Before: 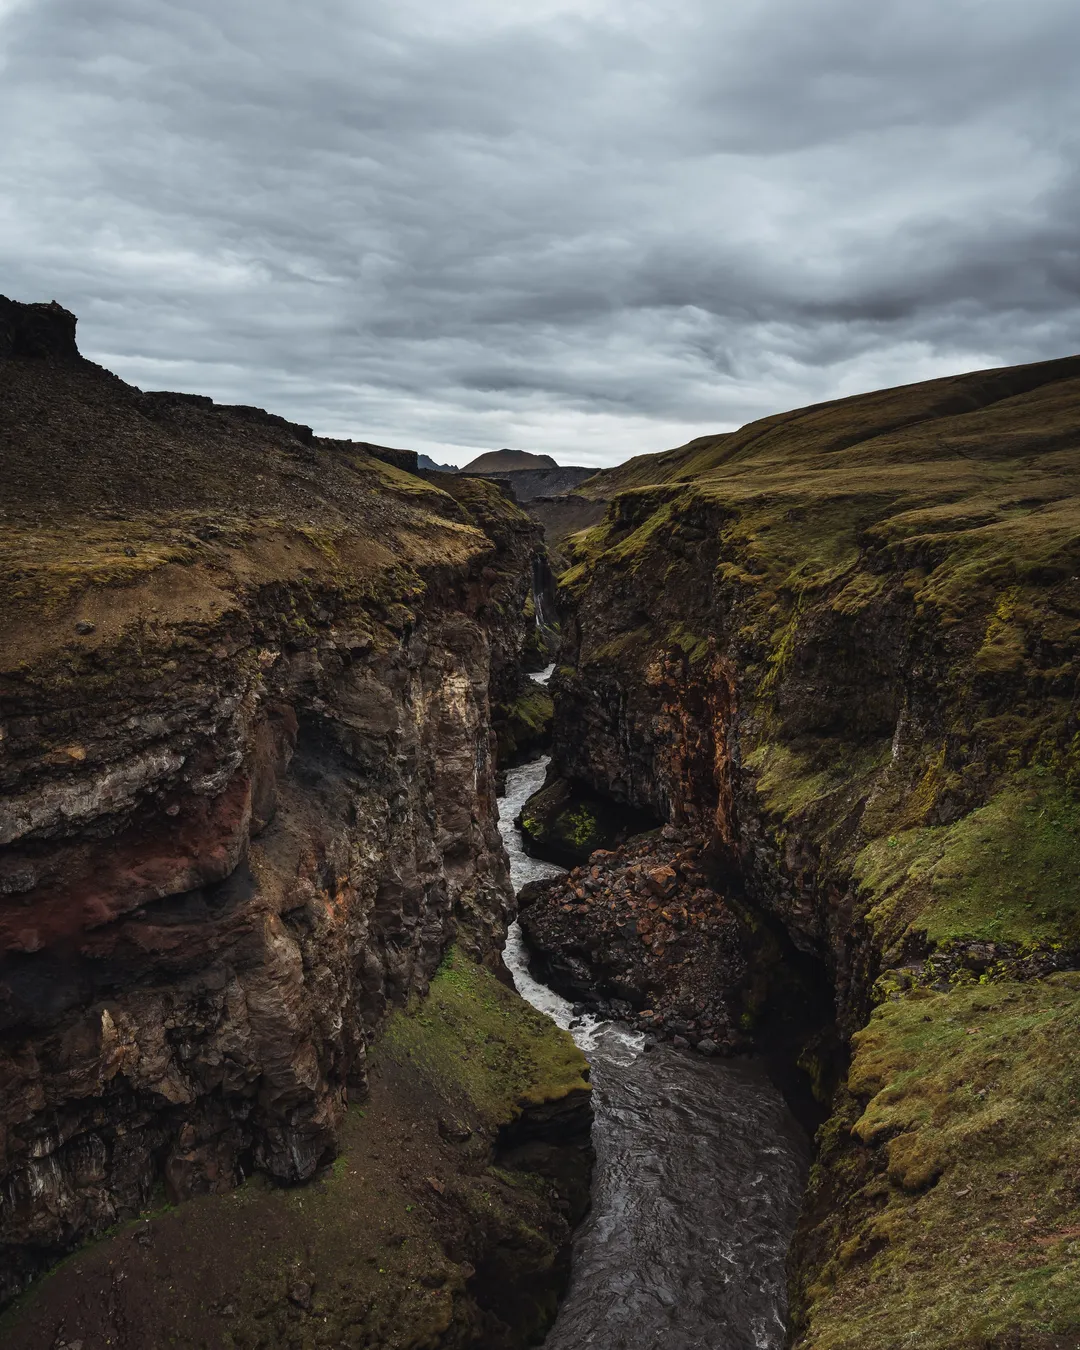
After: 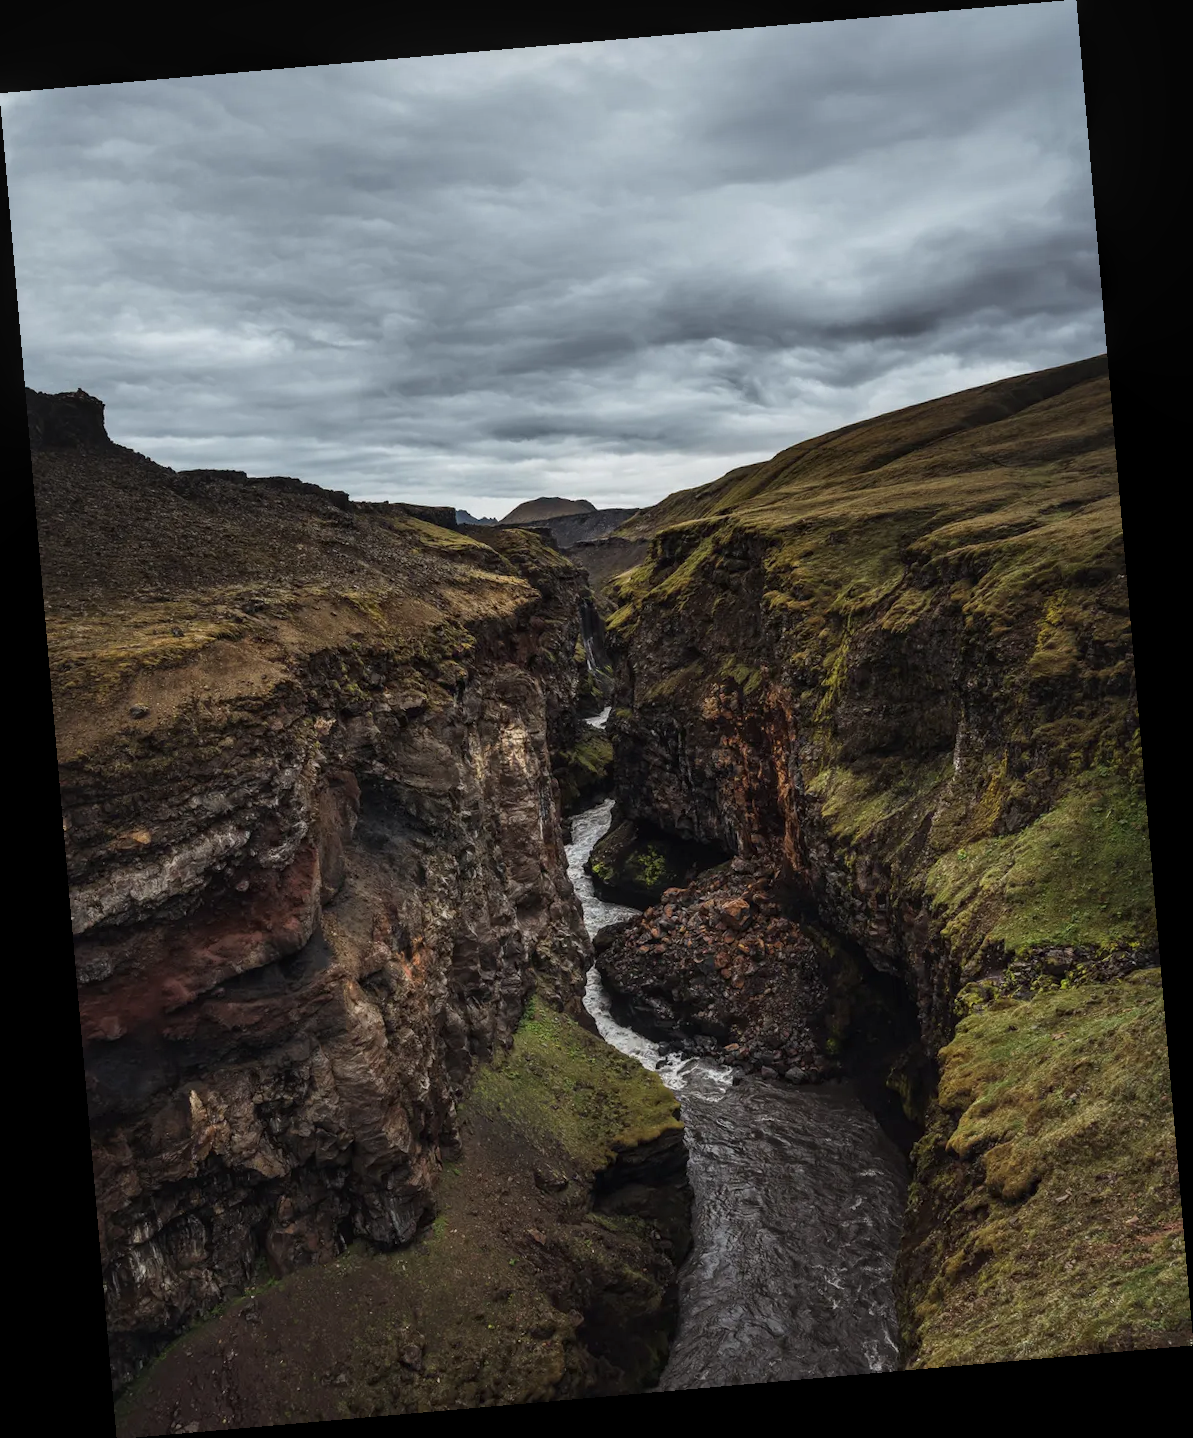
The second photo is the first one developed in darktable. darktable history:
rotate and perspective: rotation -4.98°, automatic cropping off
local contrast: on, module defaults
